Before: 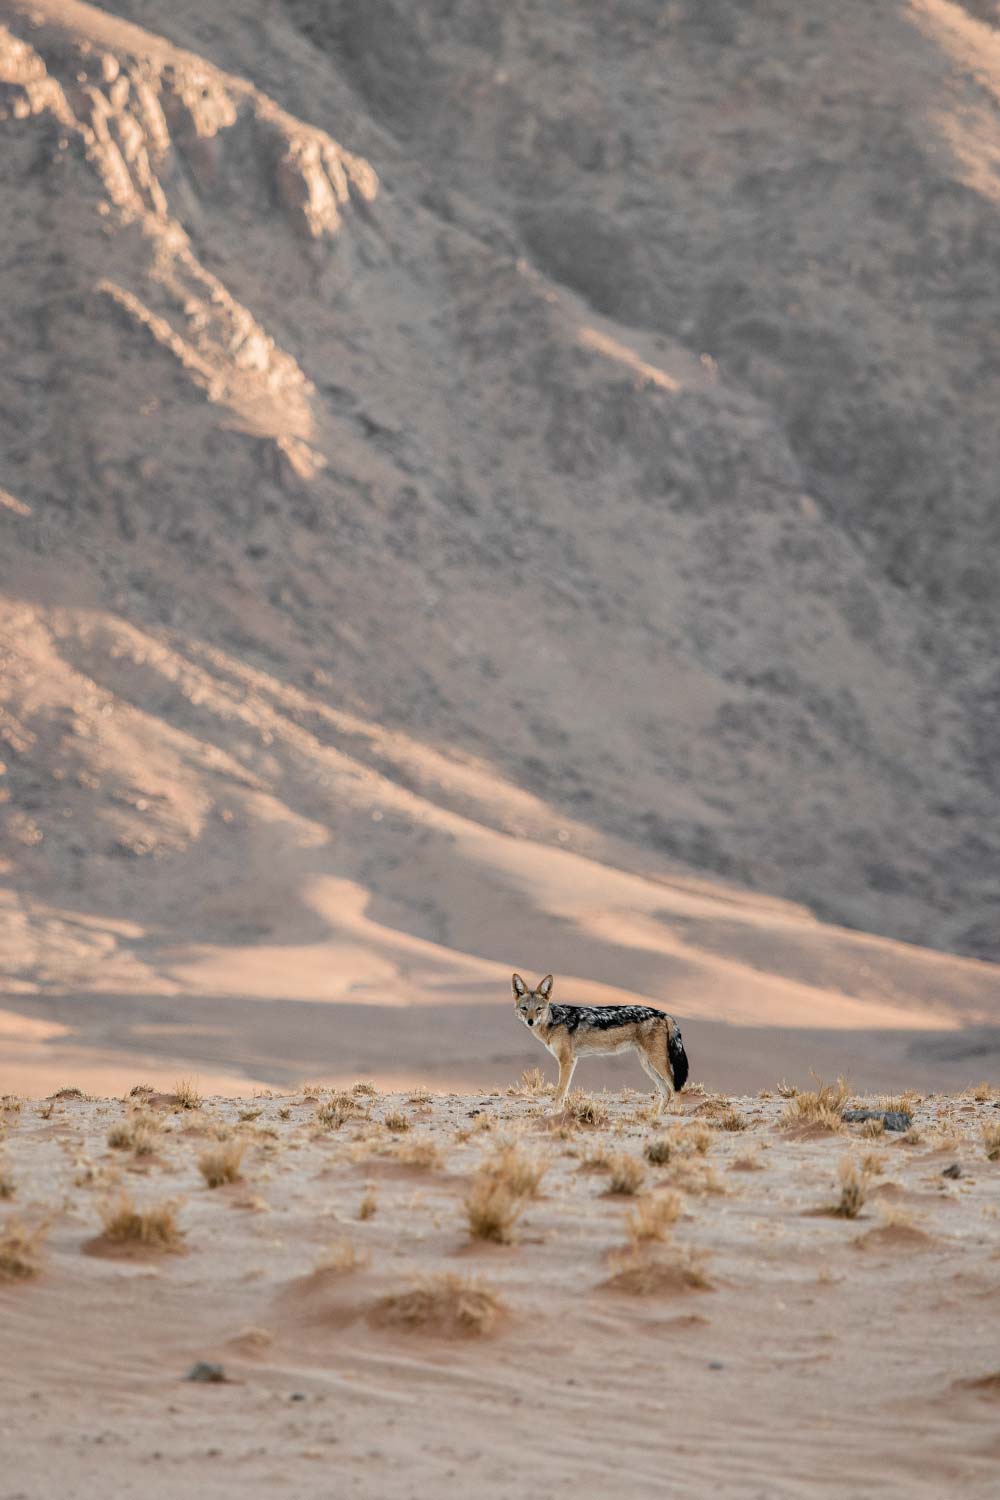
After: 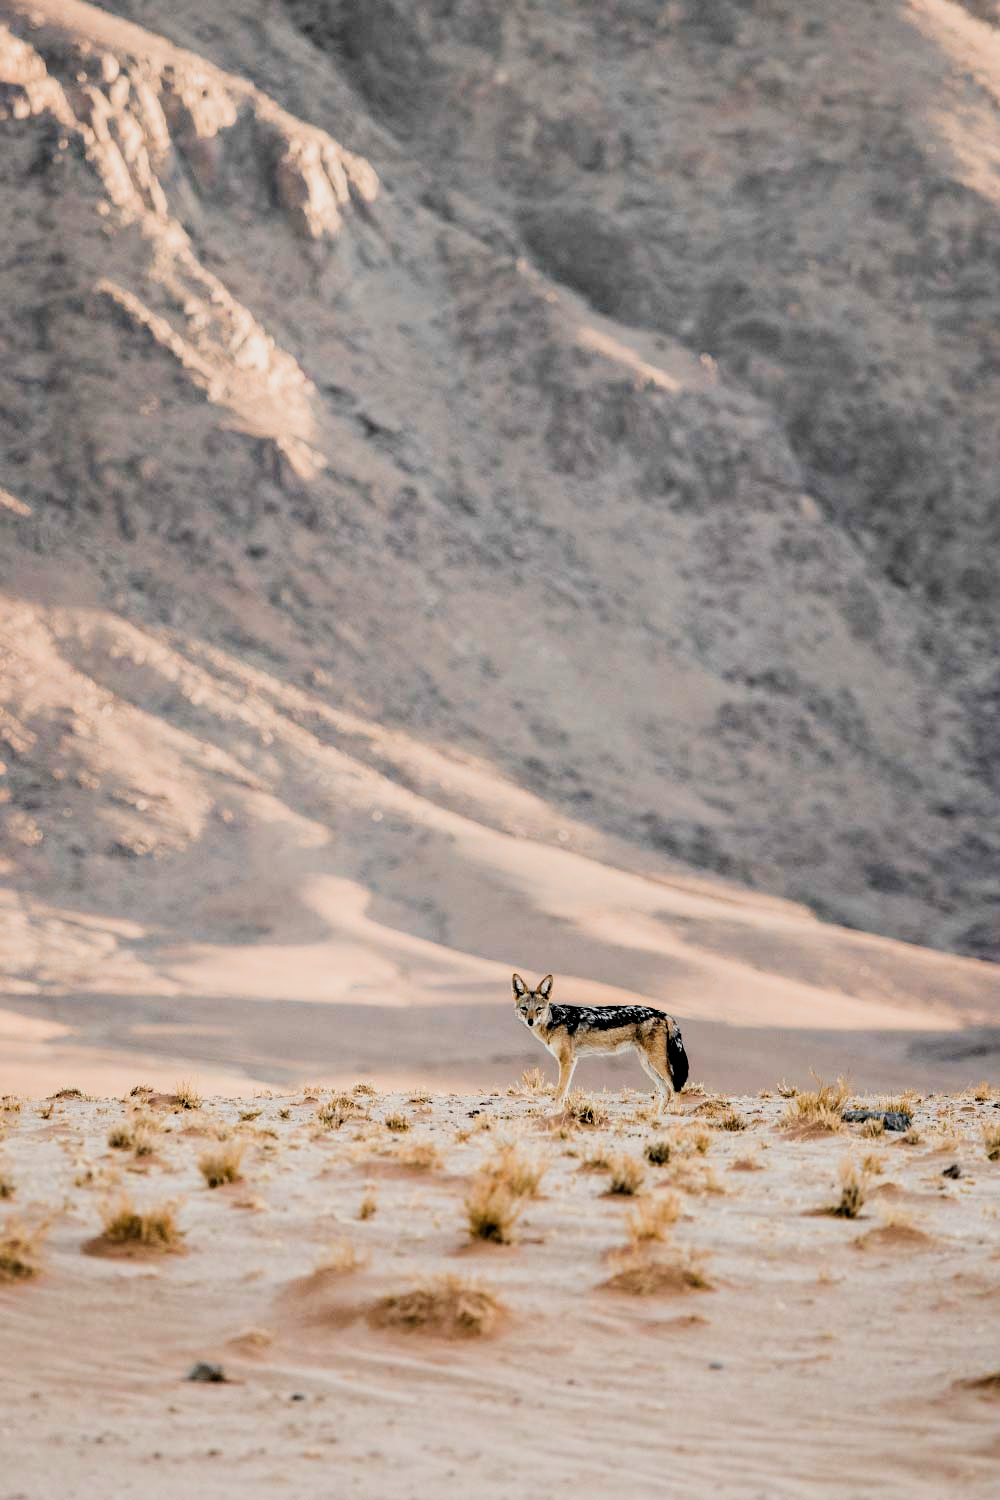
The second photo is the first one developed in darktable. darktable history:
sigmoid: contrast 1.8
rgb levels: levels [[0.029, 0.461, 0.922], [0, 0.5, 1], [0, 0.5, 1]]
shadows and highlights: shadows -70, highlights 35, soften with gaussian
